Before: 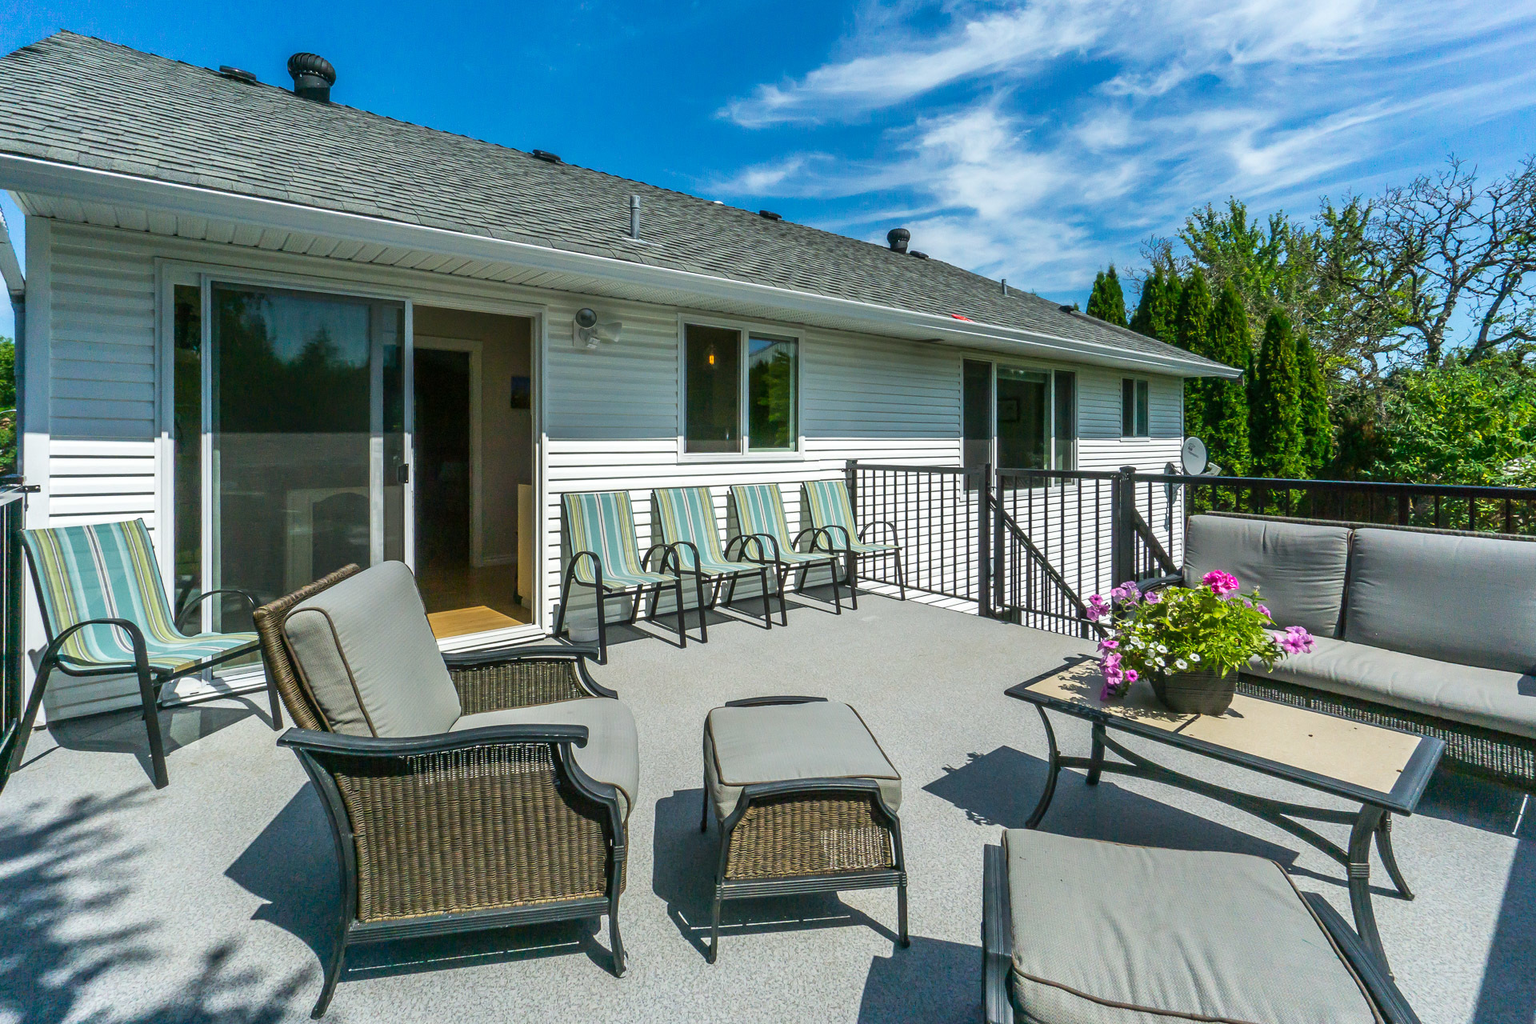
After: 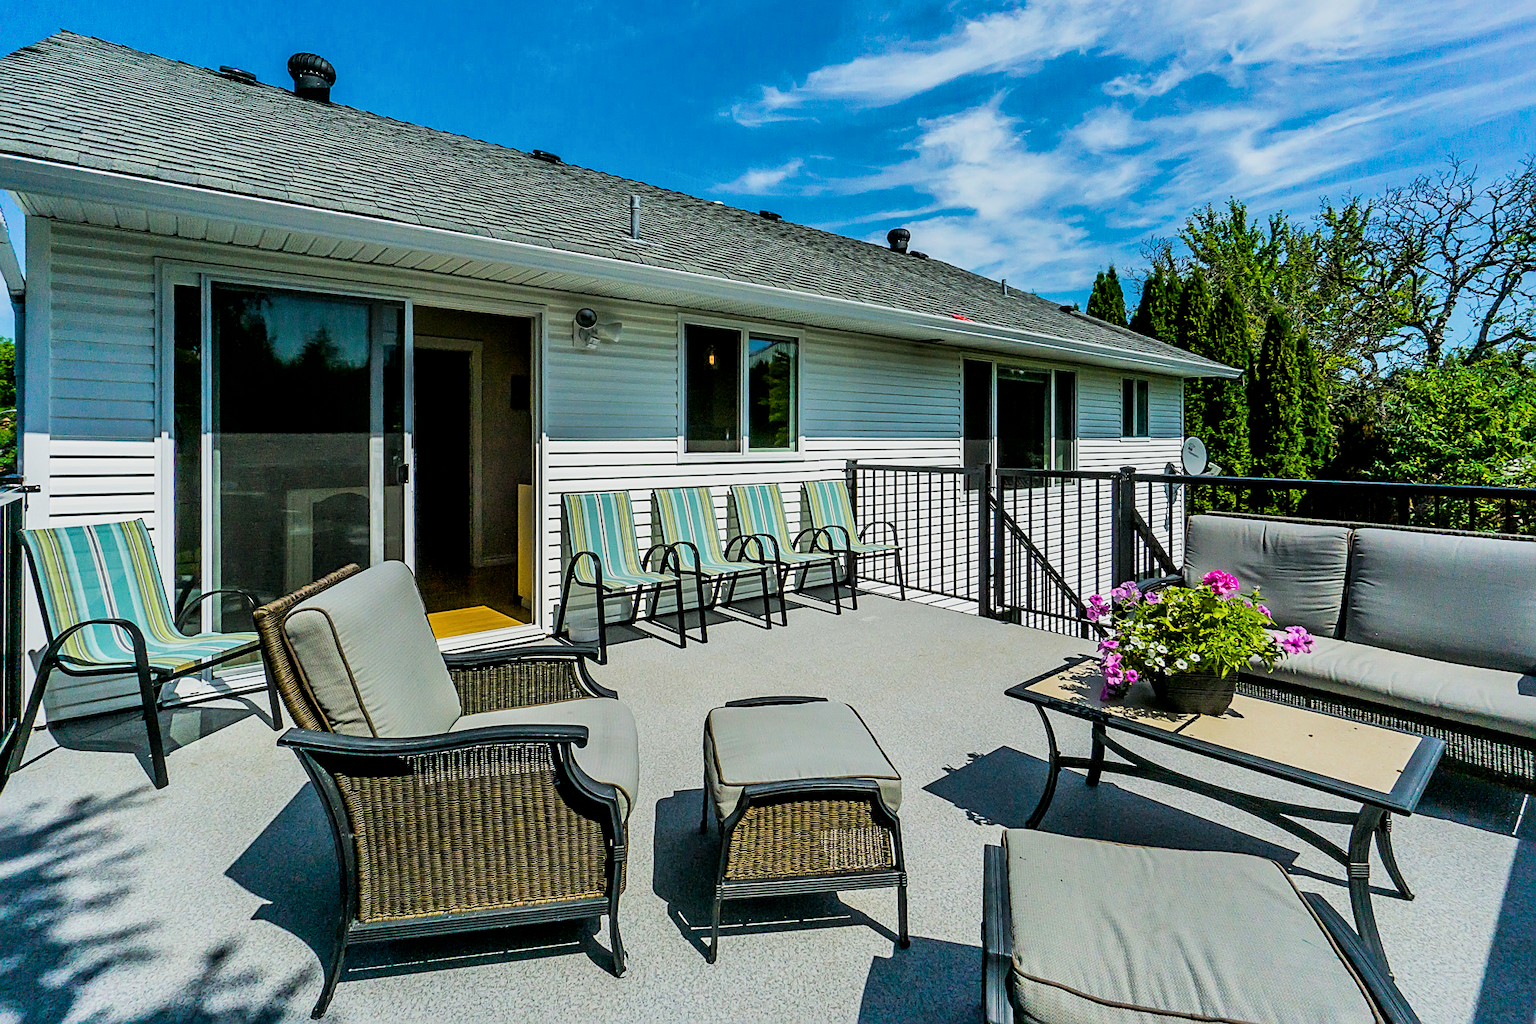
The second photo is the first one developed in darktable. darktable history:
color balance rgb: perceptual saturation grading › global saturation 30.628%, global vibrance 20%
filmic rgb: black relative exposure -5.11 EV, white relative exposure 3.96 EV, hardness 2.9, contrast 1.194
sharpen: amount 0.558
local contrast: mode bilateral grid, contrast 25, coarseness 50, detail 123%, midtone range 0.2
